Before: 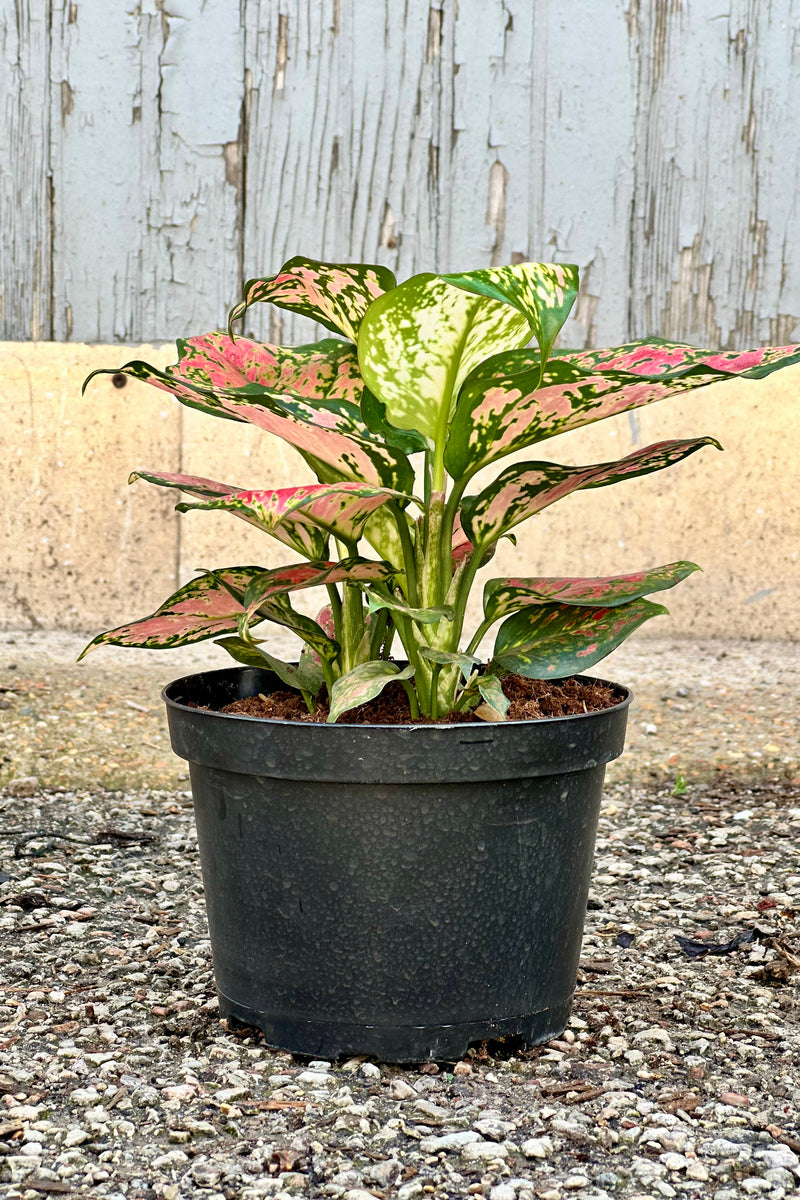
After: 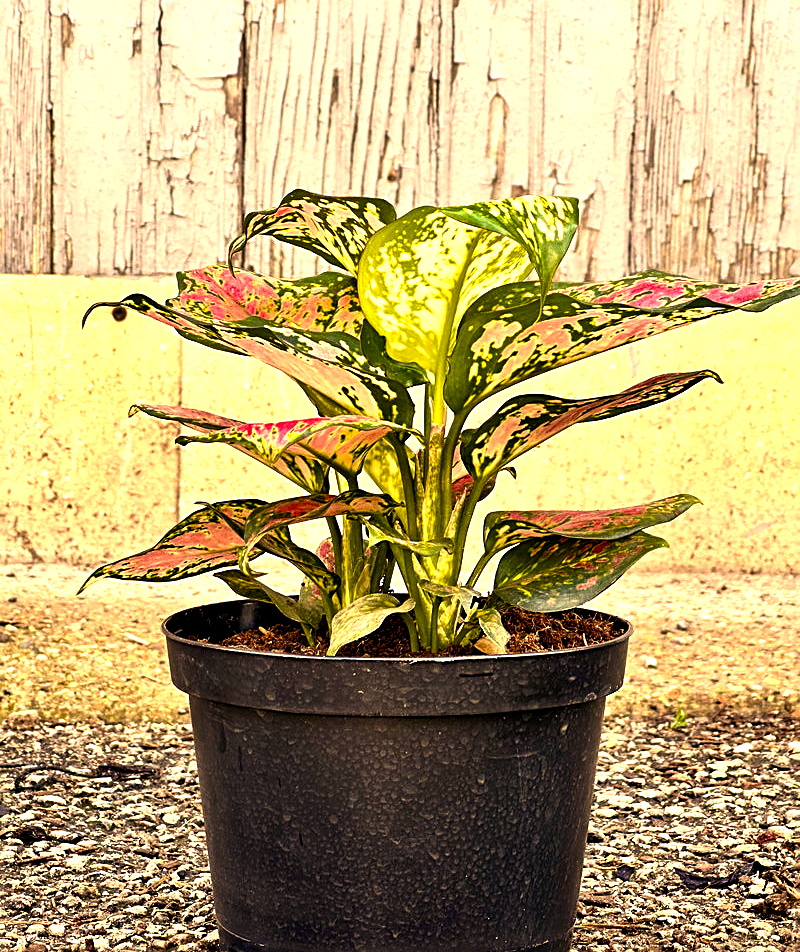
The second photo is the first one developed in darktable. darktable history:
crop and rotate: top 5.649%, bottom 14.974%
exposure: exposure 0.246 EV, compensate highlight preservation false
color correction: highlights a* 14.95, highlights b* 31.77
sharpen: on, module defaults
color balance rgb: power › luminance -7.908%, power › chroma 1.357%, power › hue 330.35°, global offset › luminance -0.495%, linear chroma grading › global chroma 9.84%, perceptual saturation grading › global saturation -1.574%, perceptual saturation grading › highlights -7.815%, perceptual saturation grading › mid-tones 7.536%, perceptual saturation grading › shadows 3.257%, perceptual brilliance grading › global brilliance 14.606%, perceptual brilliance grading › shadows -34.293%
